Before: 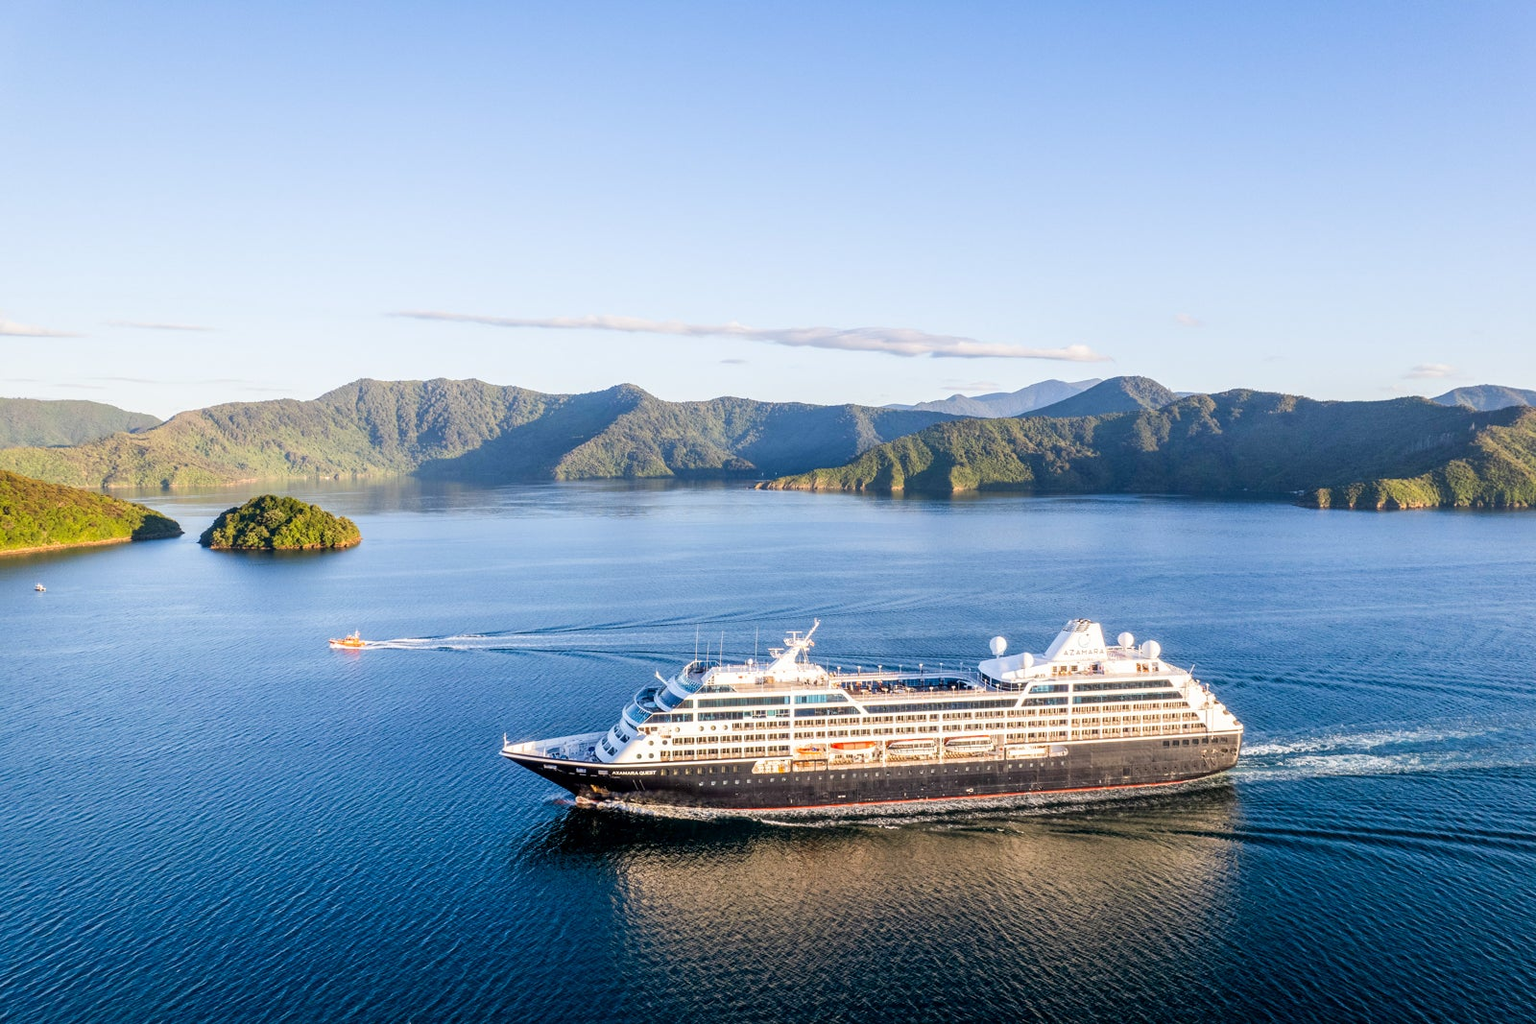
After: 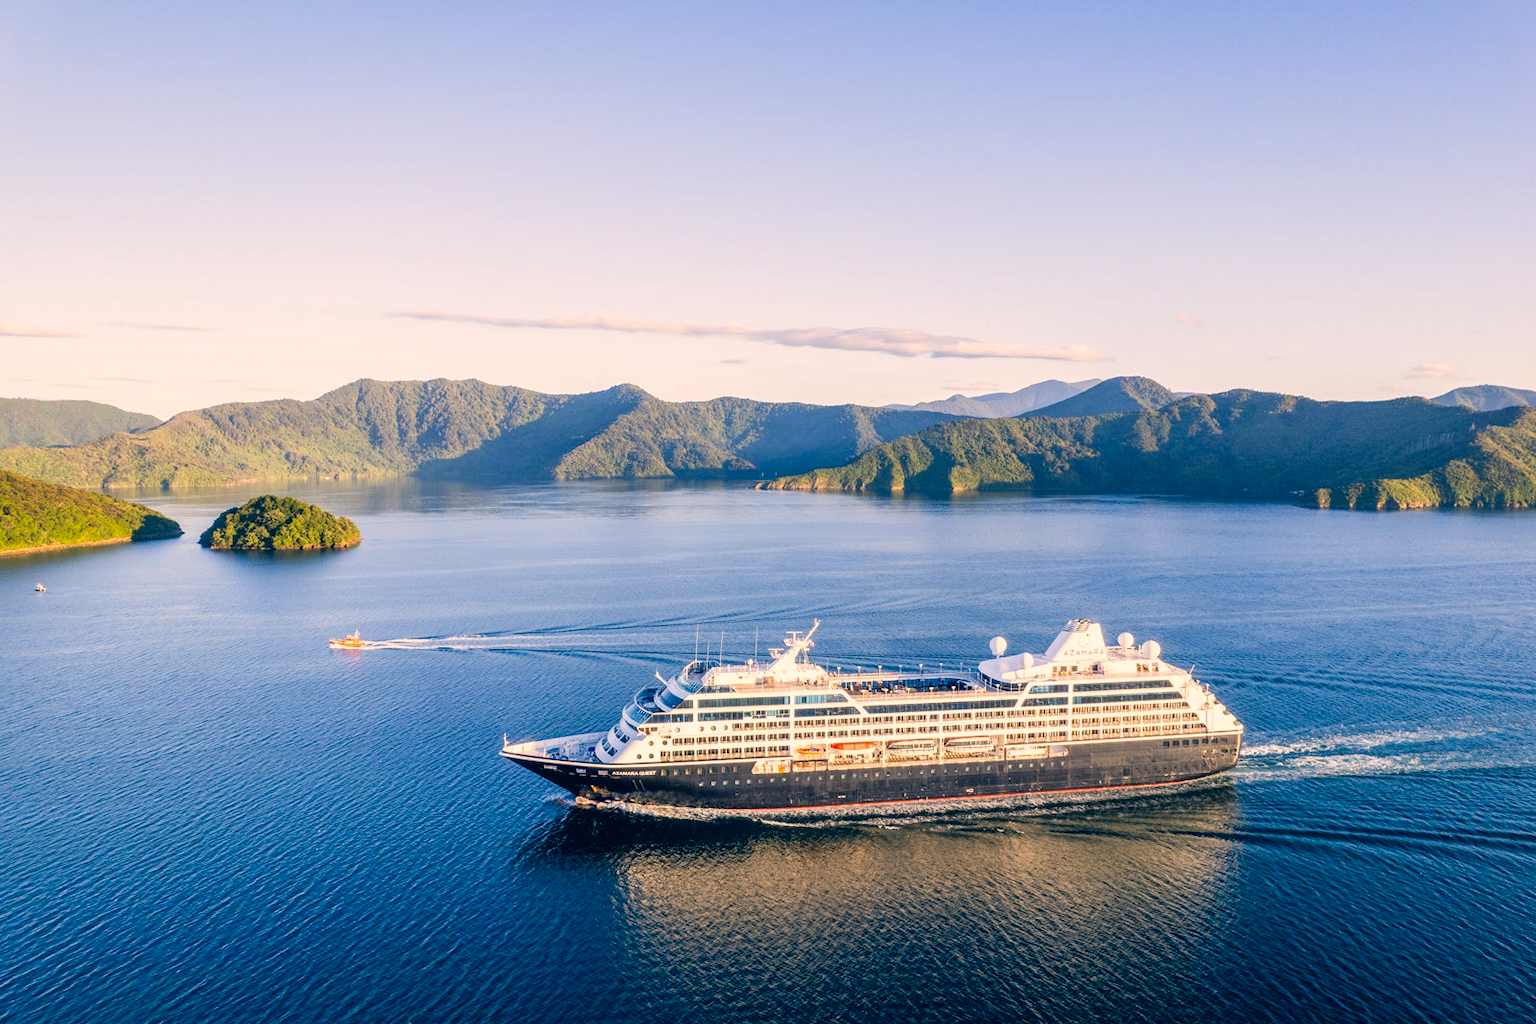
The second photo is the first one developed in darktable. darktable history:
color correction: highlights a* 10.33, highlights b* 14.2, shadows a* -10.03, shadows b* -15.01
